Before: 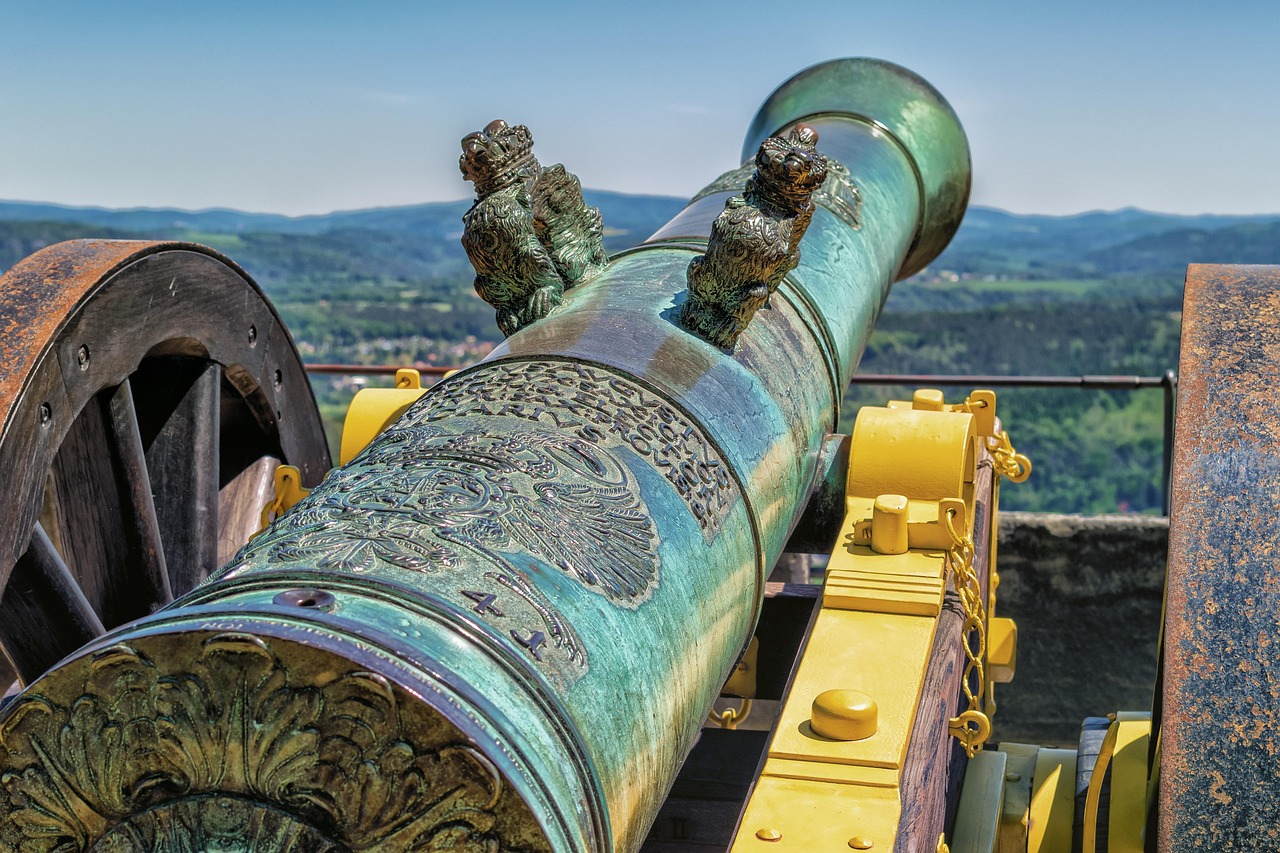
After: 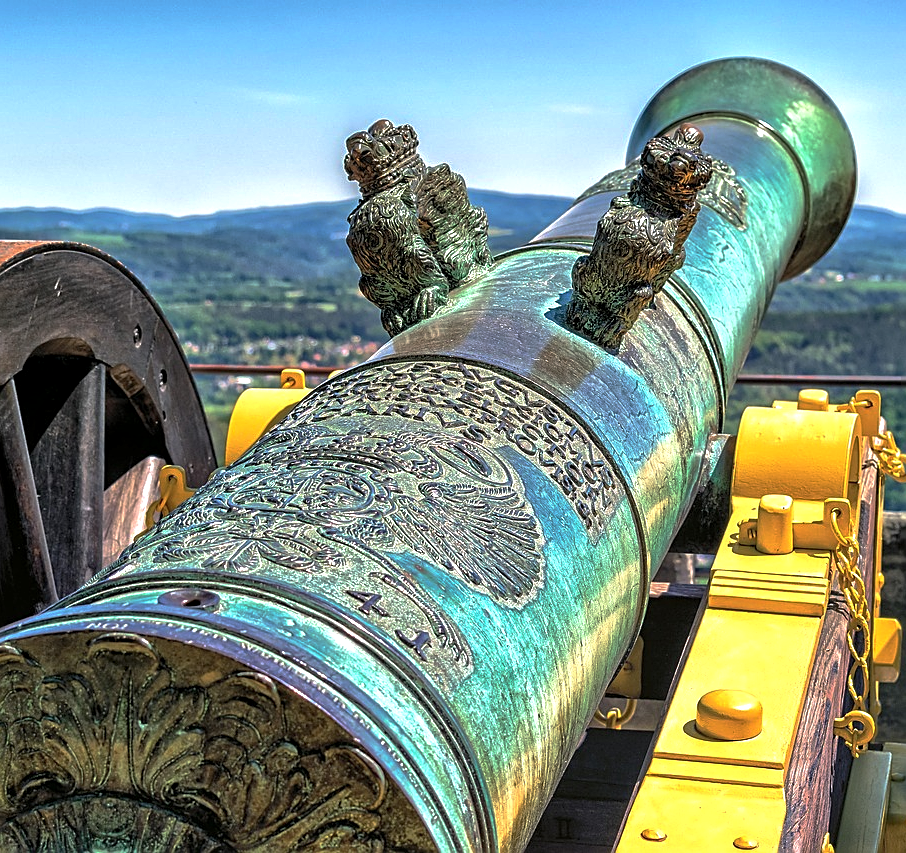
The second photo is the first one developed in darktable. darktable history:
sharpen: on, module defaults
crop and rotate: left 9.061%, right 20.142%
color zones: curves: ch0 [(0, 0.5) (0.143, 0.5) (0.286, 0.456) (0.429, 0.5) (0.571, 0.5) (0.714, 0.5) (0.857, 0.5) (1, 0.5)]; ch1 [(0, 0.5) (0.143, 0.5) (0.286, 0.422) (0.429, 0.5) (0.571, 0.5) (0.714, 0.5) (0.857, 0.5) (1, 0.5)]
local contrast: highlights 100%, shadows 100%, detail 120%, midtone range 0.2
exposure: exposure 0.766 EV, compensate highlight preservation false
base curve: curves: ch0 [(0, 0) (0.595, 0.418) (1, 1)], preserve colors none
